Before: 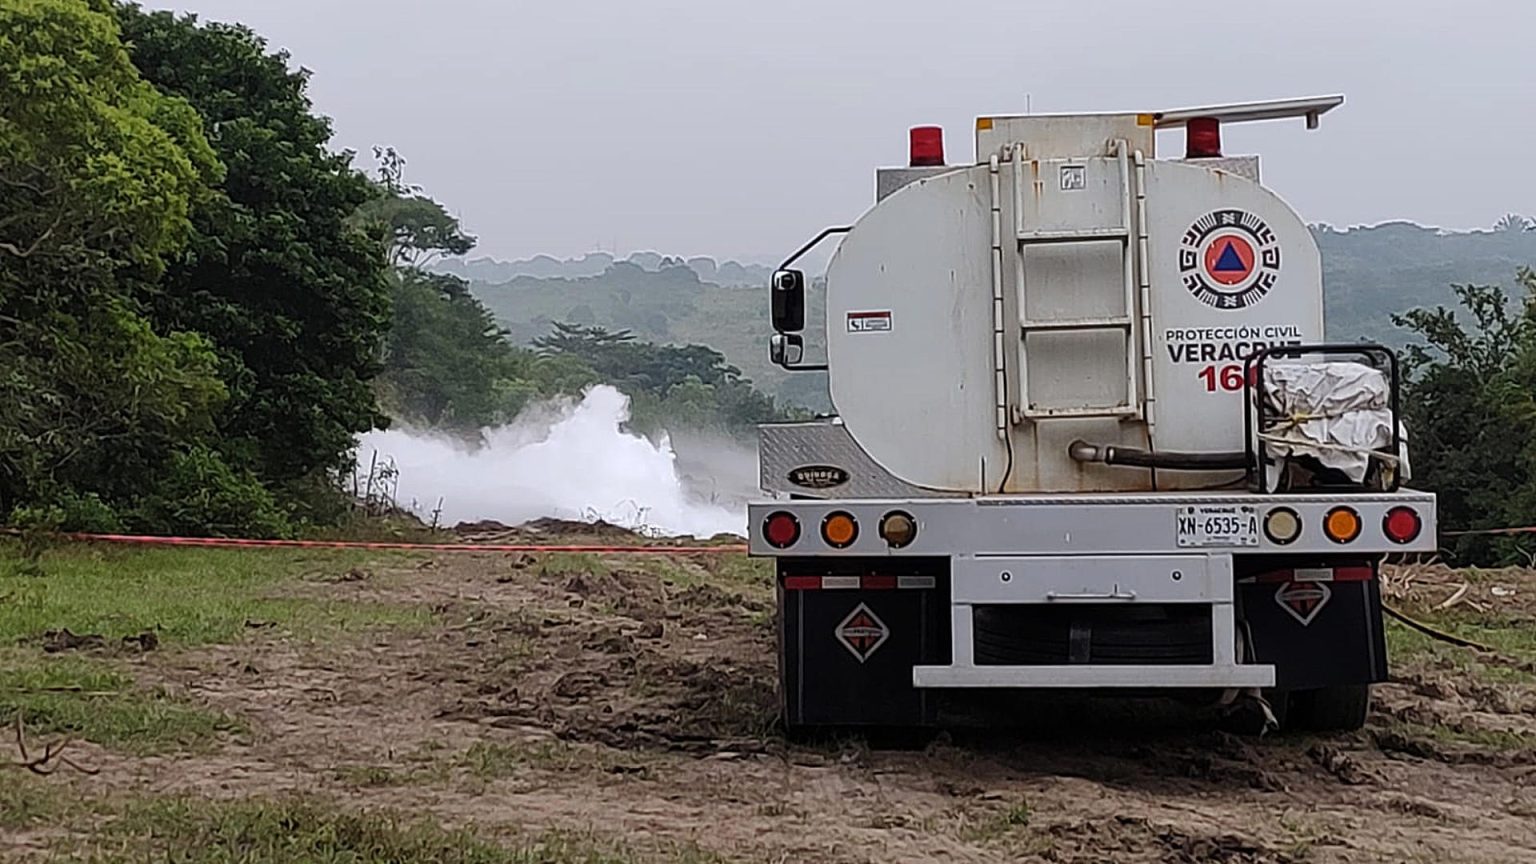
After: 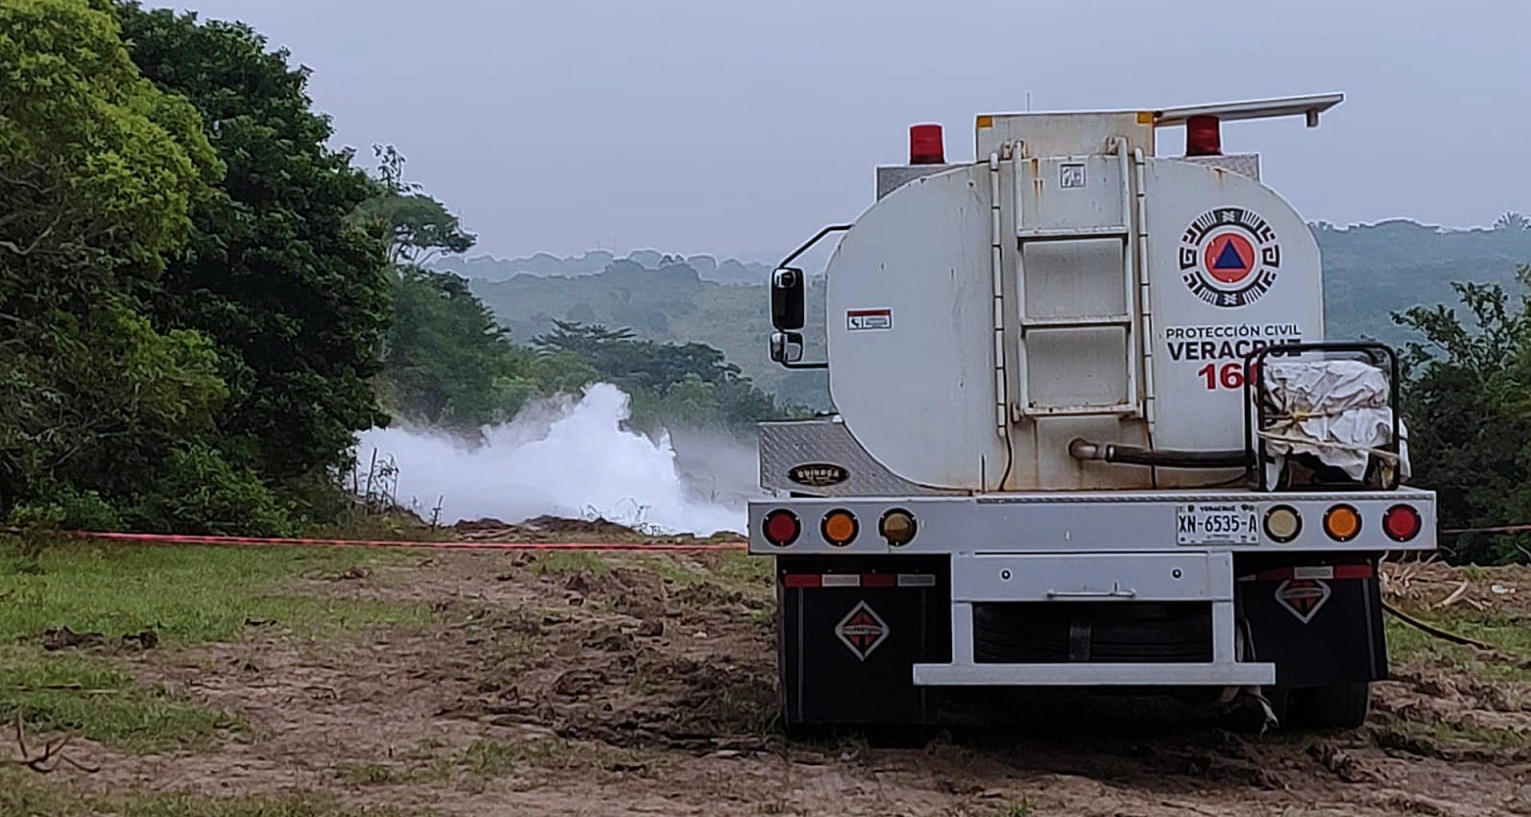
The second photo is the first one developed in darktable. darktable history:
velvia: on, module defaults
crop: top 0.342%, right 0.263%, bottom 5.047%
exposure: exposure -0.262 EV, compensate exposure bias true, compensate highlight preservation false
color correction: highlights a* -0.769, highlights b* -8.66
tone equalizer: edges refinement/feathering 500, mask exposure compensation -1.57 EV, preserve details no
